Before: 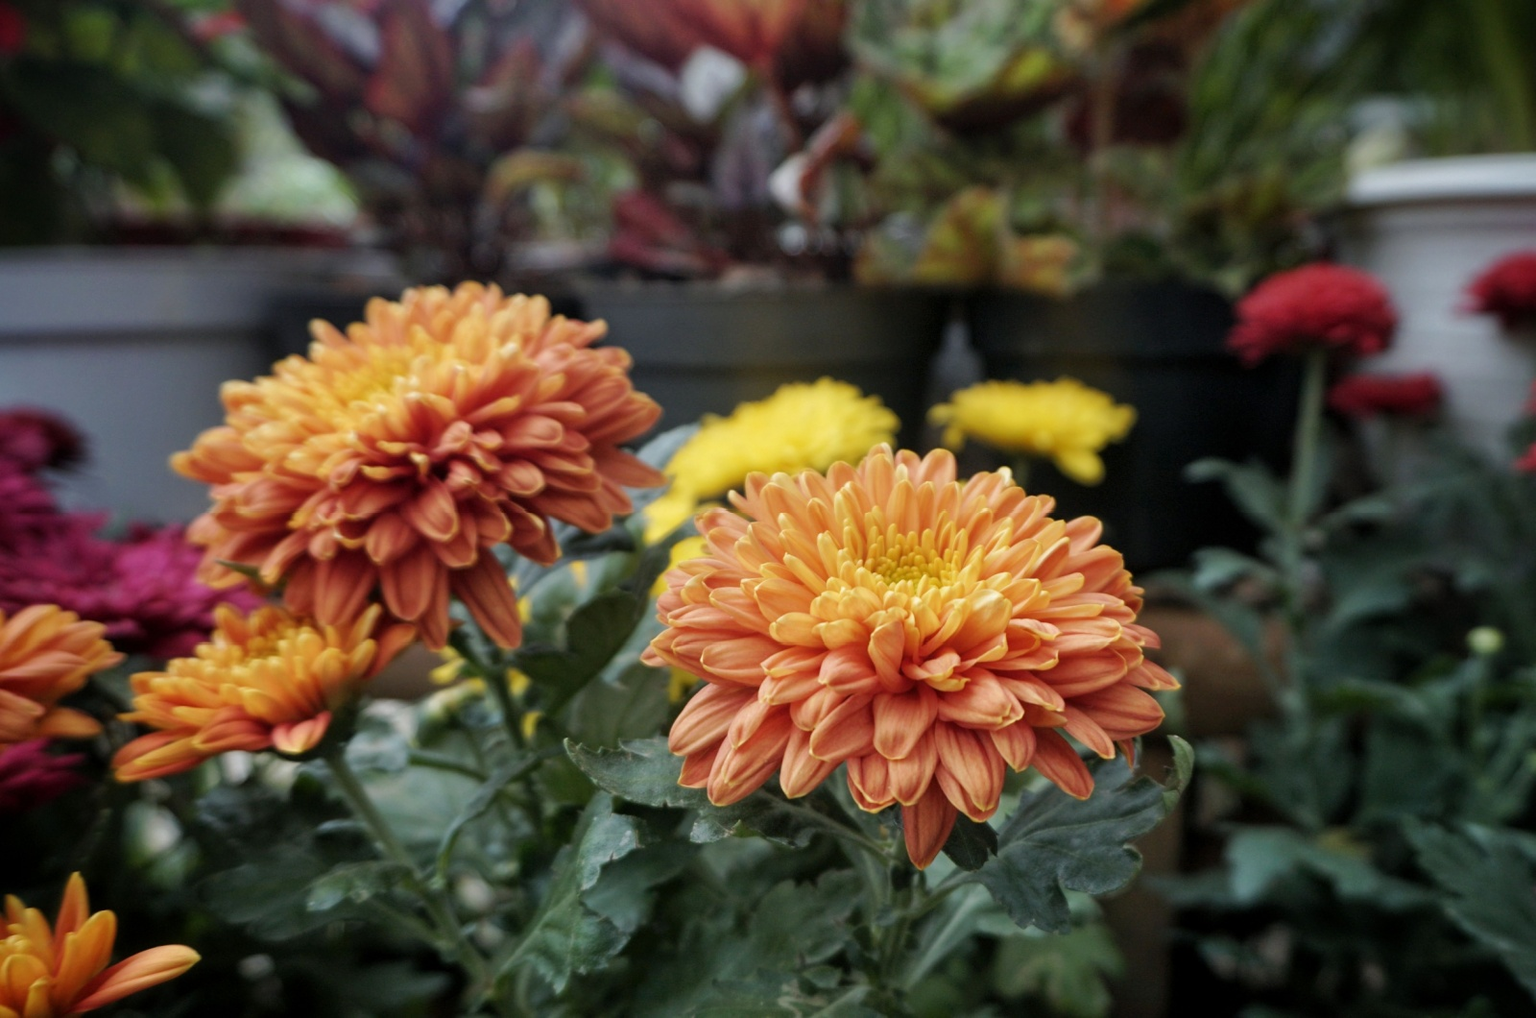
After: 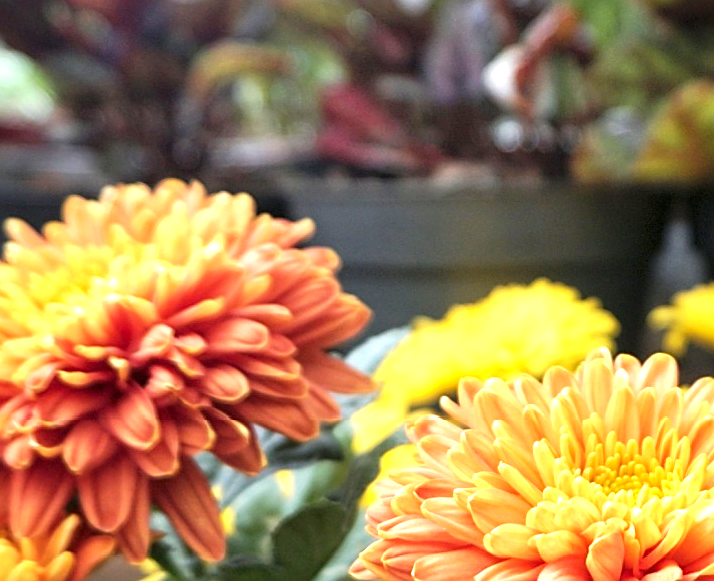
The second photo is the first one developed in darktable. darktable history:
exposure: black level correction 0, exposure 1.2 EV, compensate highlight preservation false
crop: left 19.934%, top 10.806%, right 35.413%, bottom 34.365%
contrast brightness saturation: contrast 0.037, saturation 0.073
sharpen: on, module defaults
